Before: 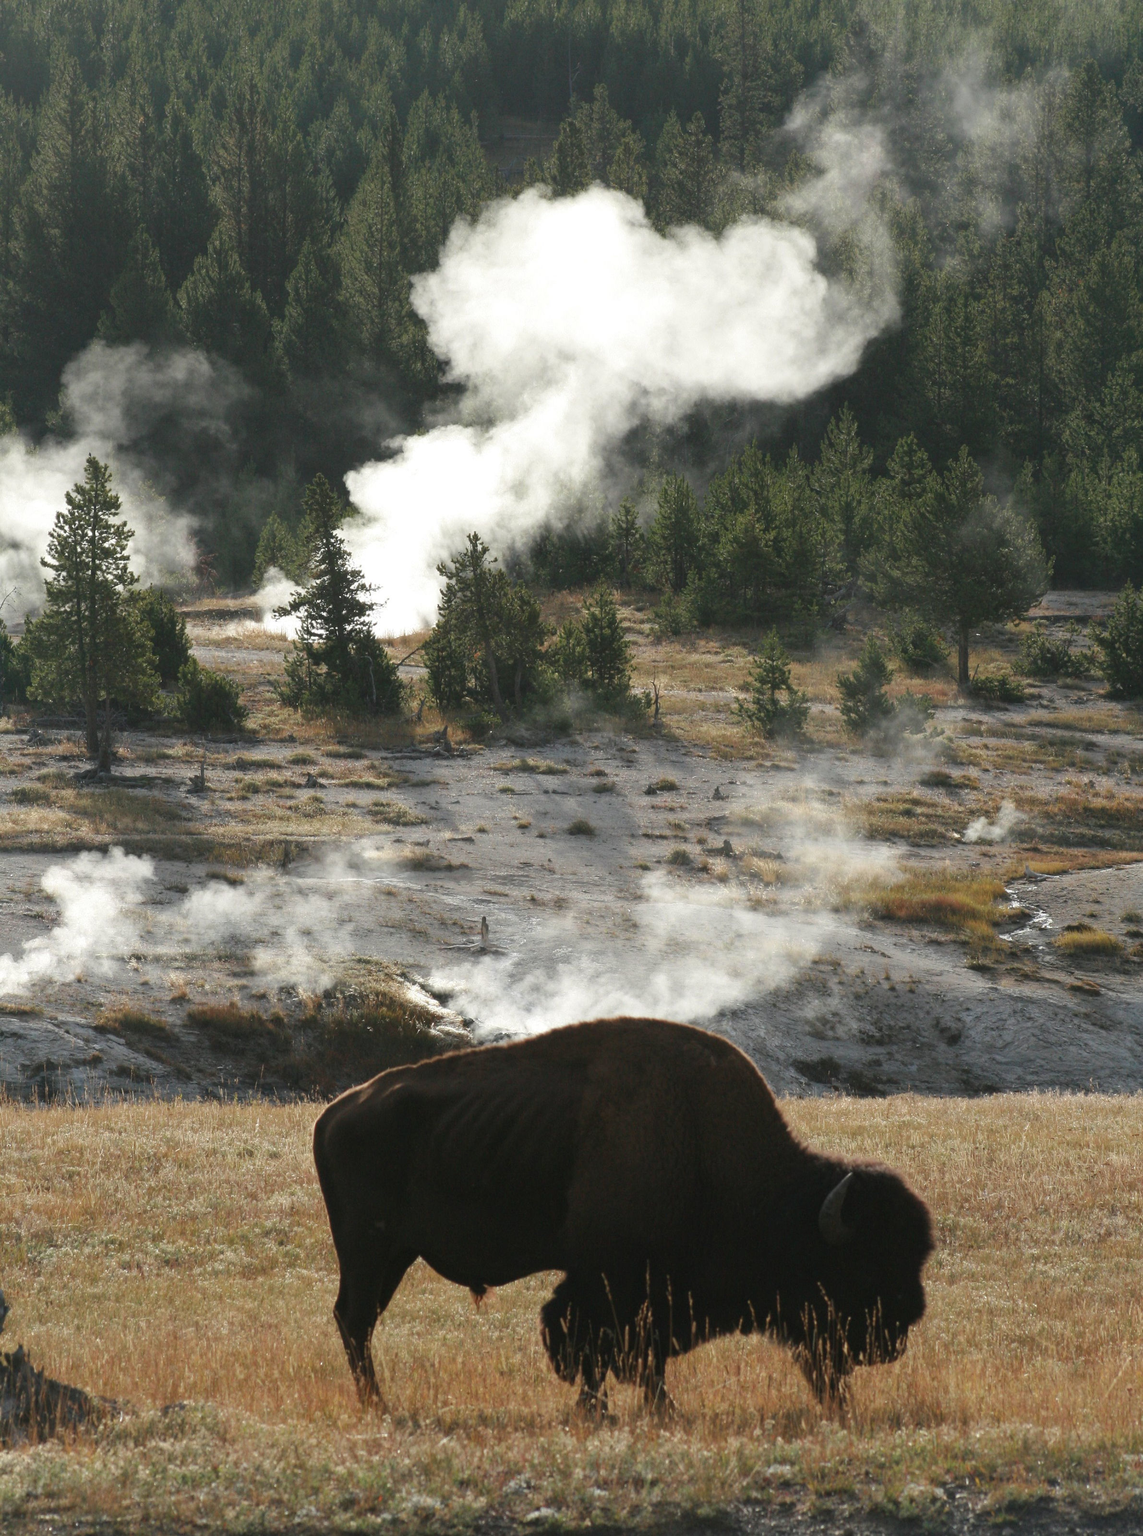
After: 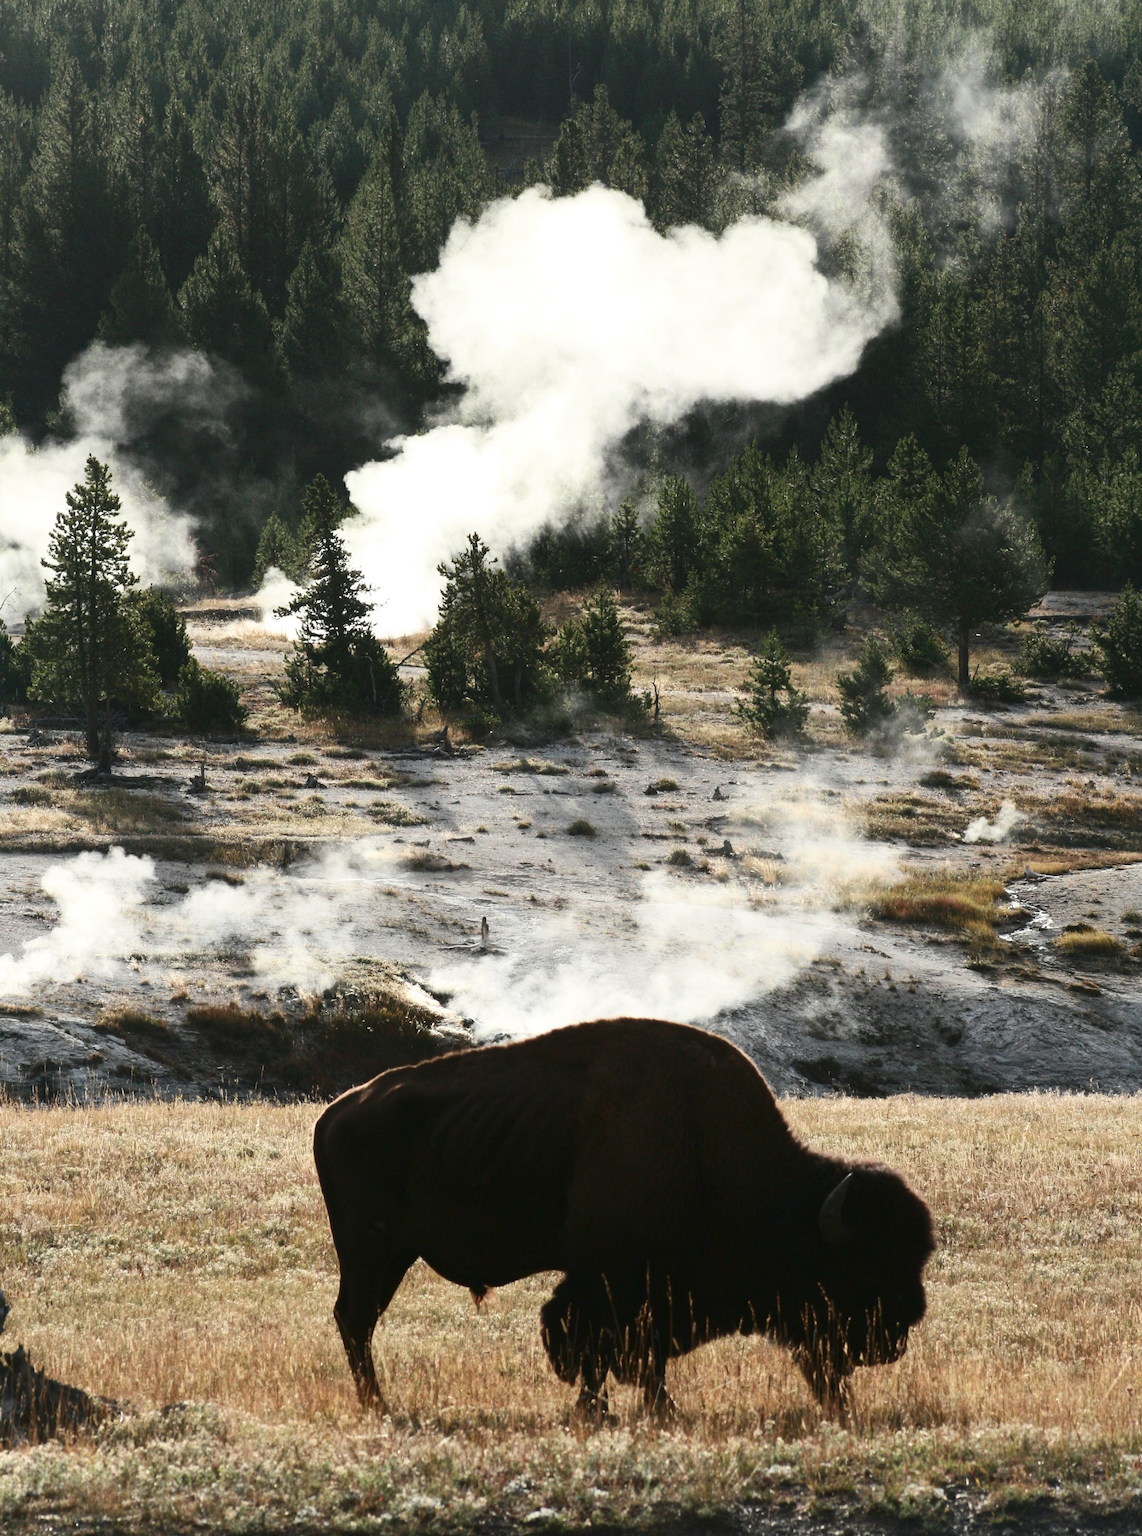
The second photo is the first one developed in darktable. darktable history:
contrast brightness saturation: contrast 0.391, brightness 0.099
